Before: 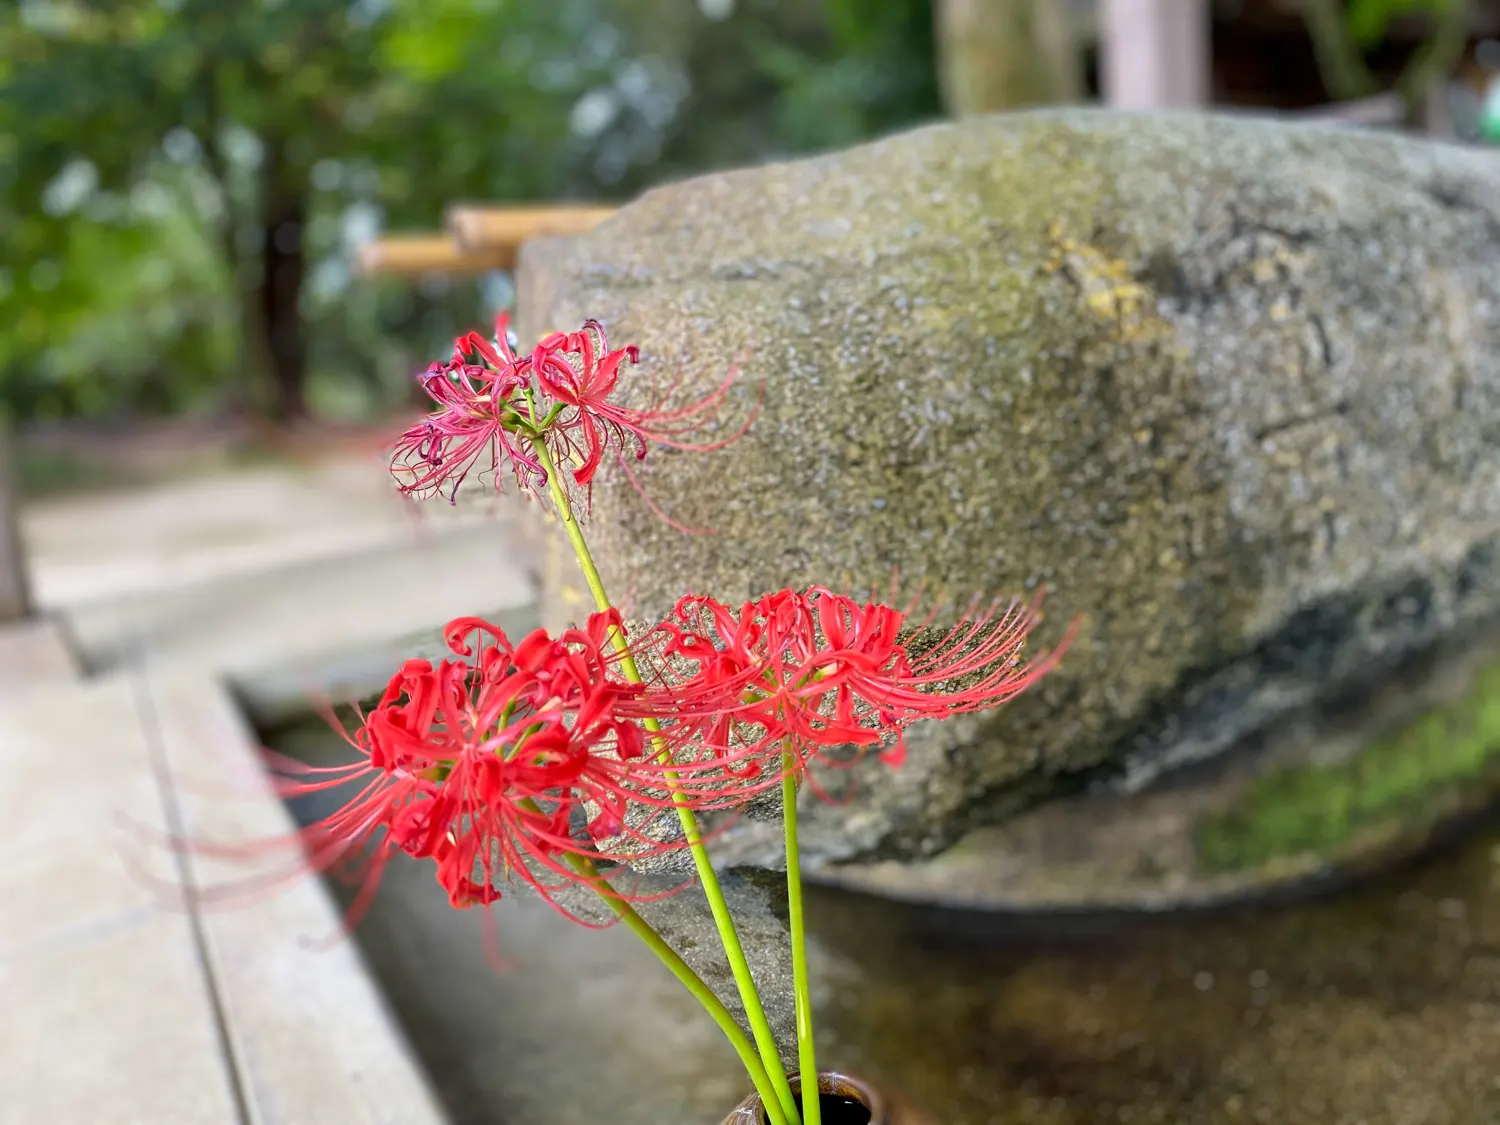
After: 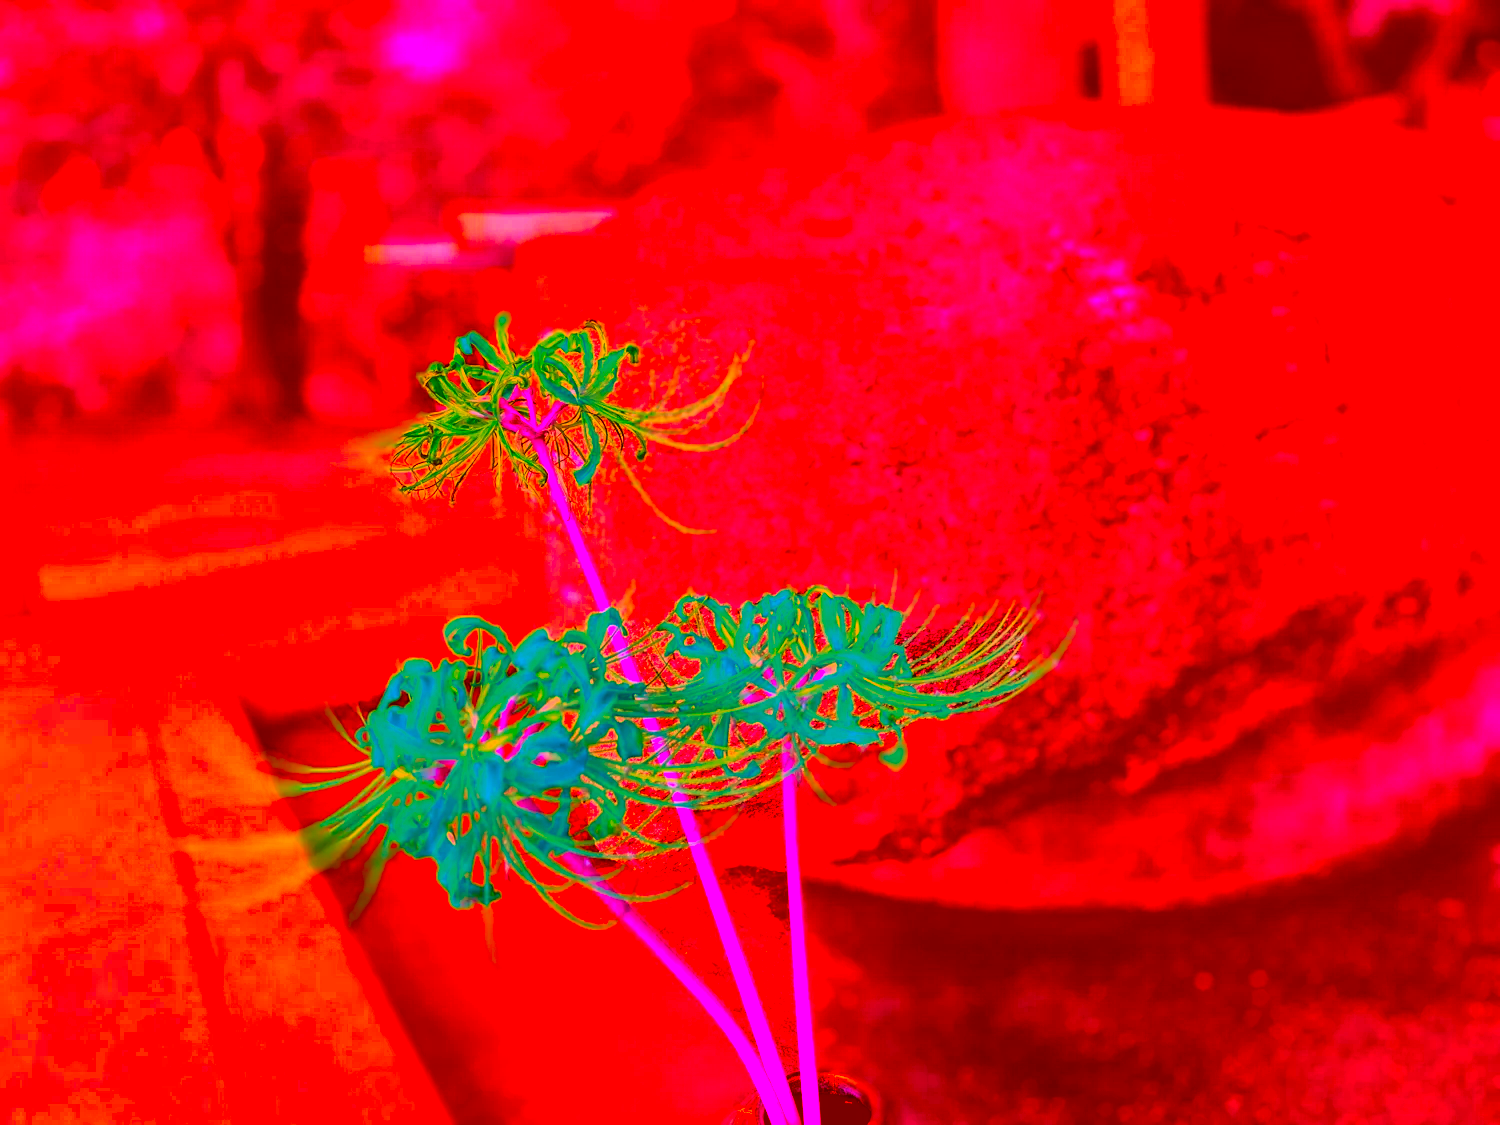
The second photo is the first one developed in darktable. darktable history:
fill light: exposure -2 EV, width 8.6
color correction: highlights a* -39.68, highlights b* -40, shadows a* -40, shadows b* -40, saturation -3
